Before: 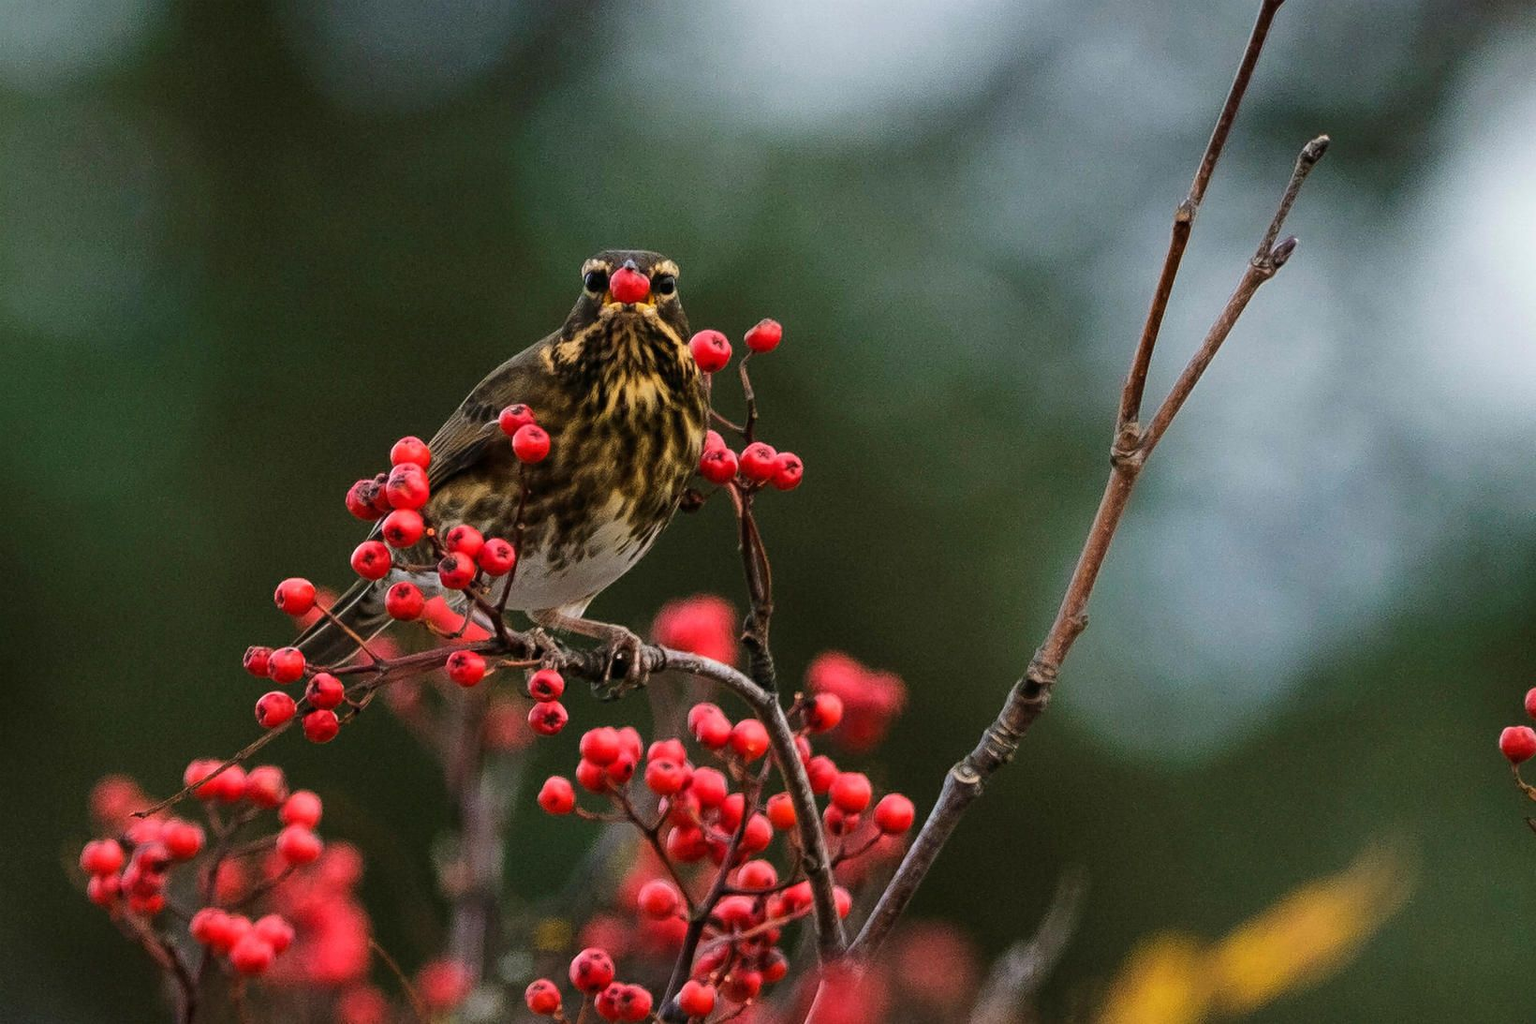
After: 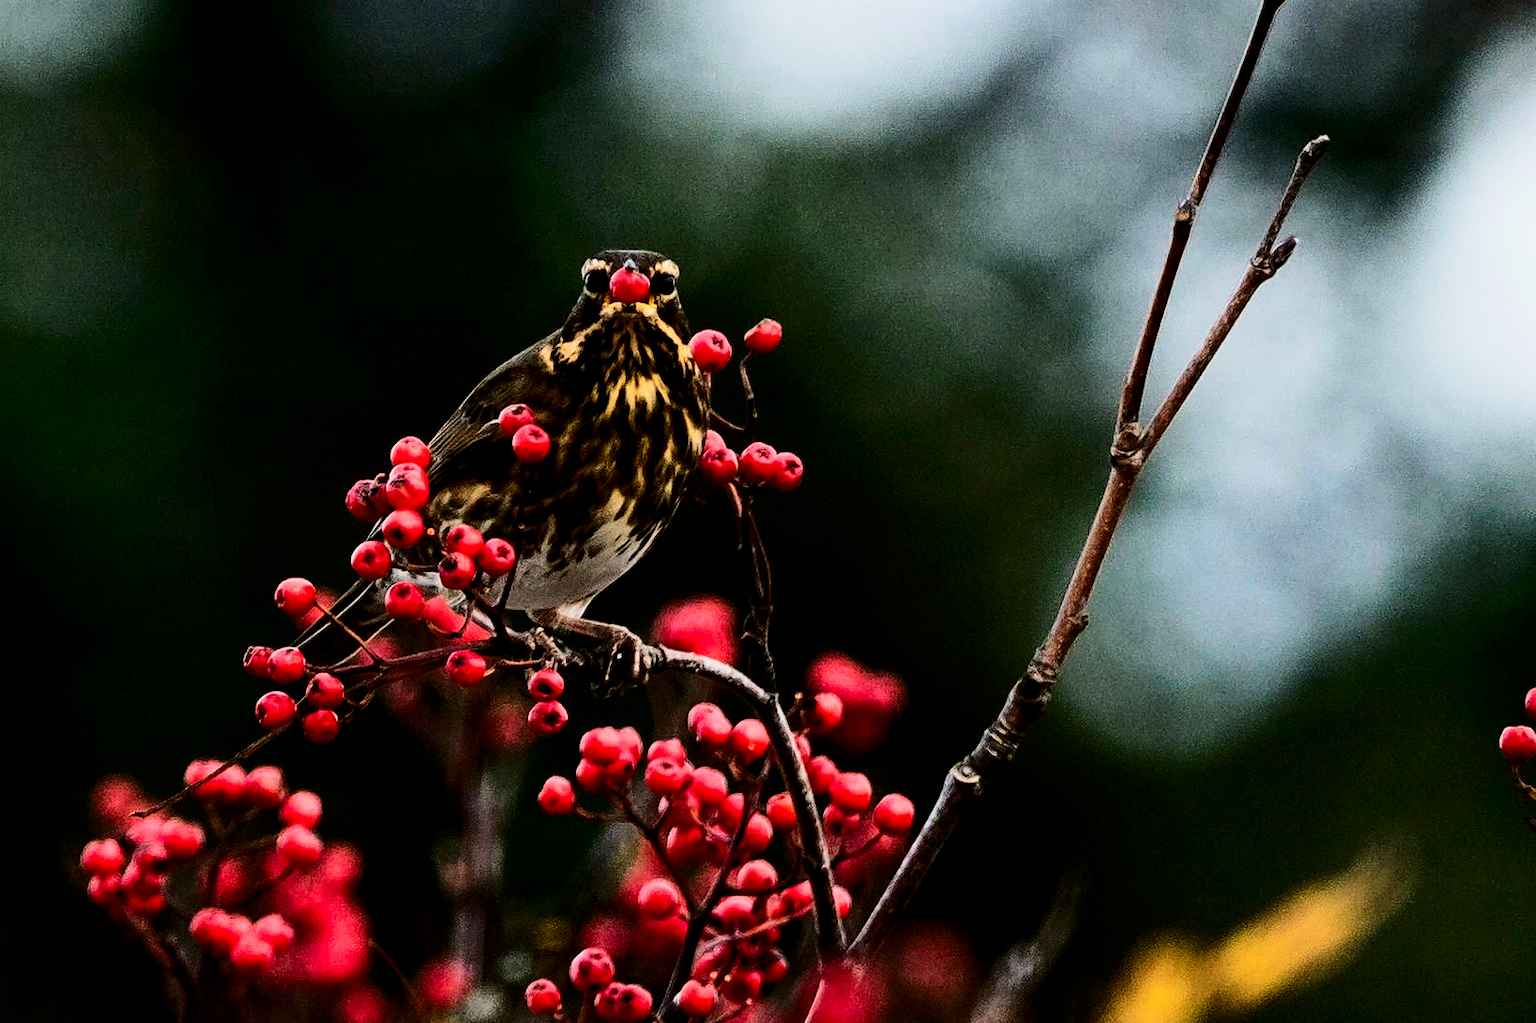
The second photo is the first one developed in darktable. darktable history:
contrast brightness saturation: contrast 0.312, brightness -0.074, saturation 0.167
filmic rgb: black relative exposure -5.02 EV, white relative exposure 4 EV, threshold -0.269 EV, transition 3.19 EV, structure ↔ texture 99.5%, hardness 2.9, contrast 1.402, highlights saturation mix -31.27%, iterations of high-quality reconstruction 0, enable highlight reconstruction true
exposure: exposure 0.202 EV, compensate exposure bias true, compensate highlight preservation false
